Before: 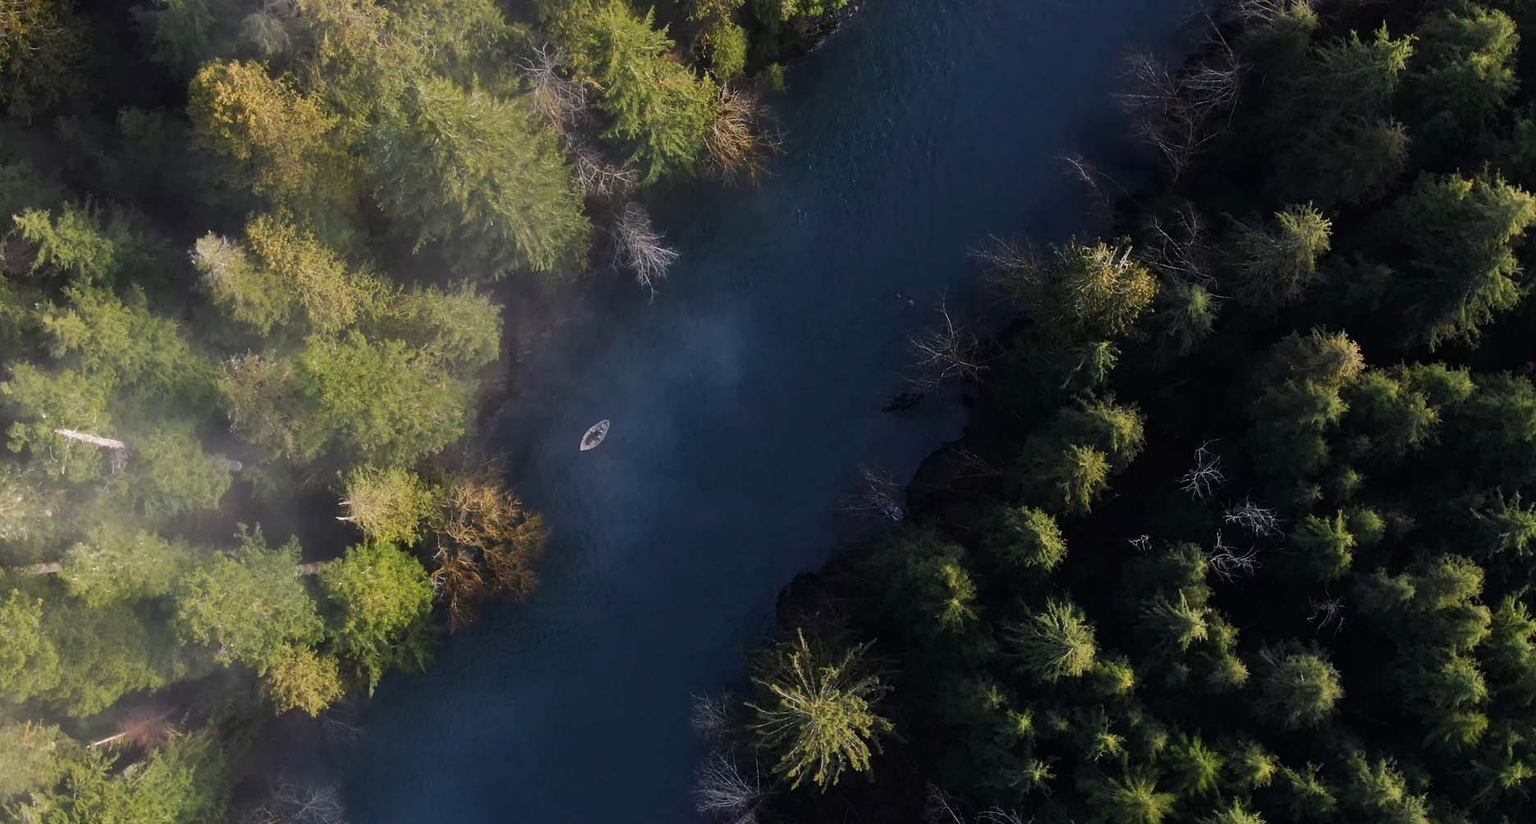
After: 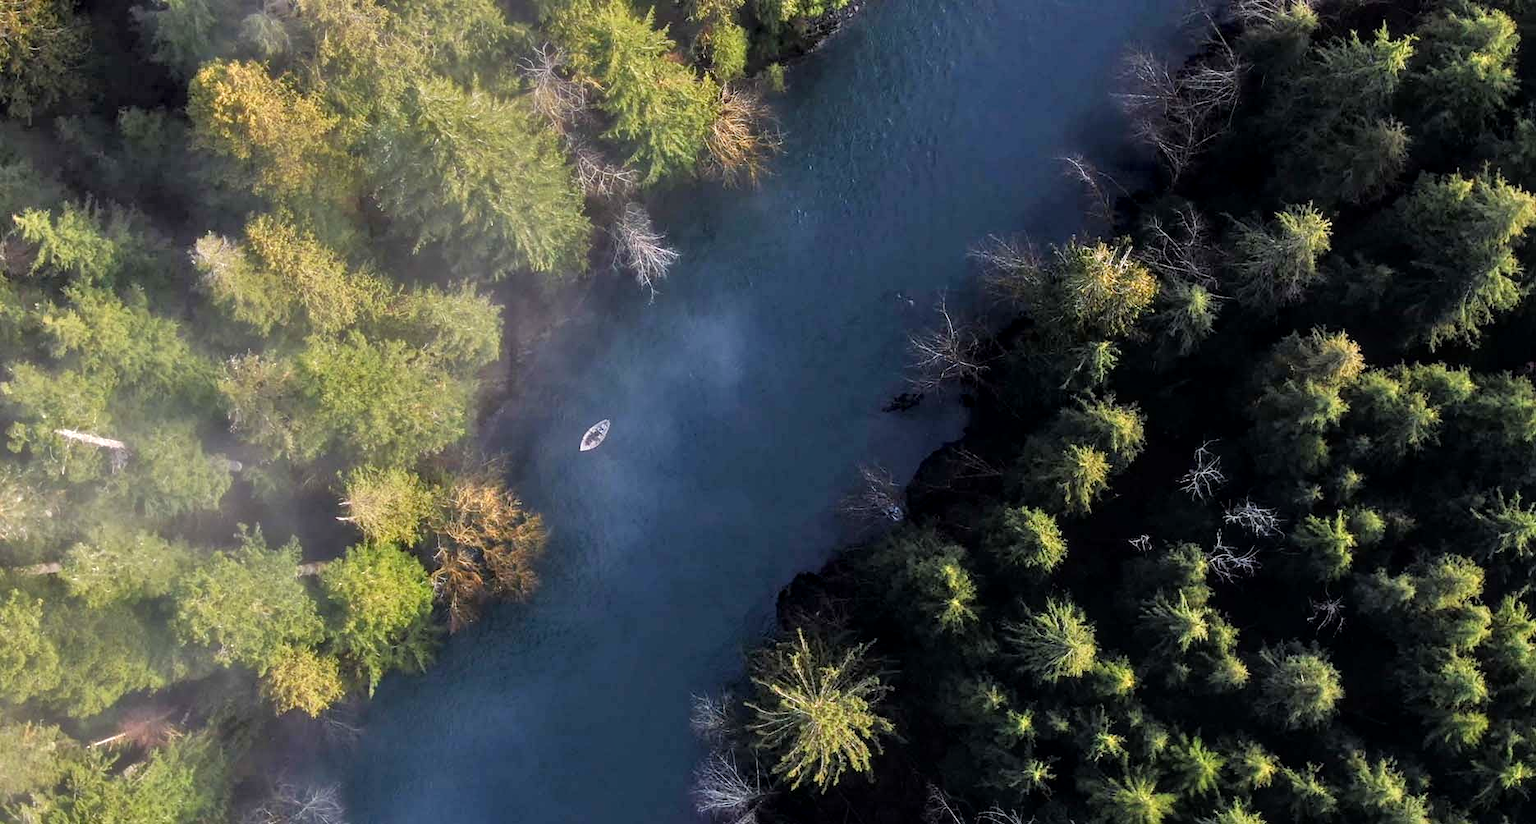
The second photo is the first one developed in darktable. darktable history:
tone equalizer: -7 EV 0.163 EV, -6 EV 0.582 EV, -5 EV 1.15 EV, -4 EV 1.31 EV, -3 EV 1.13 EV, -2 EV 0.6 EV, -1 EV 0.163 EV
local contrast: on, module defaults
